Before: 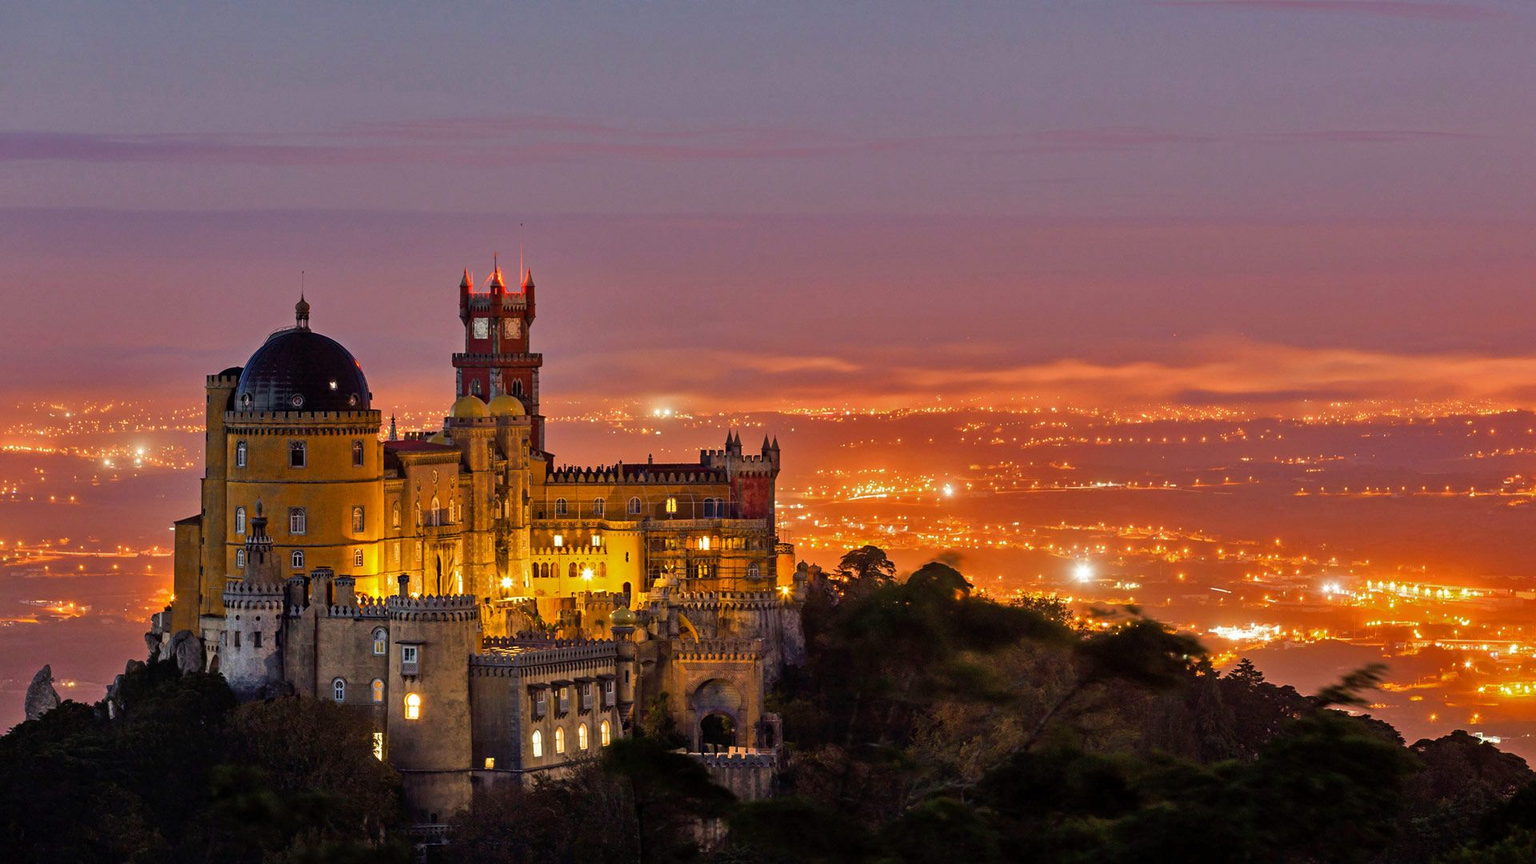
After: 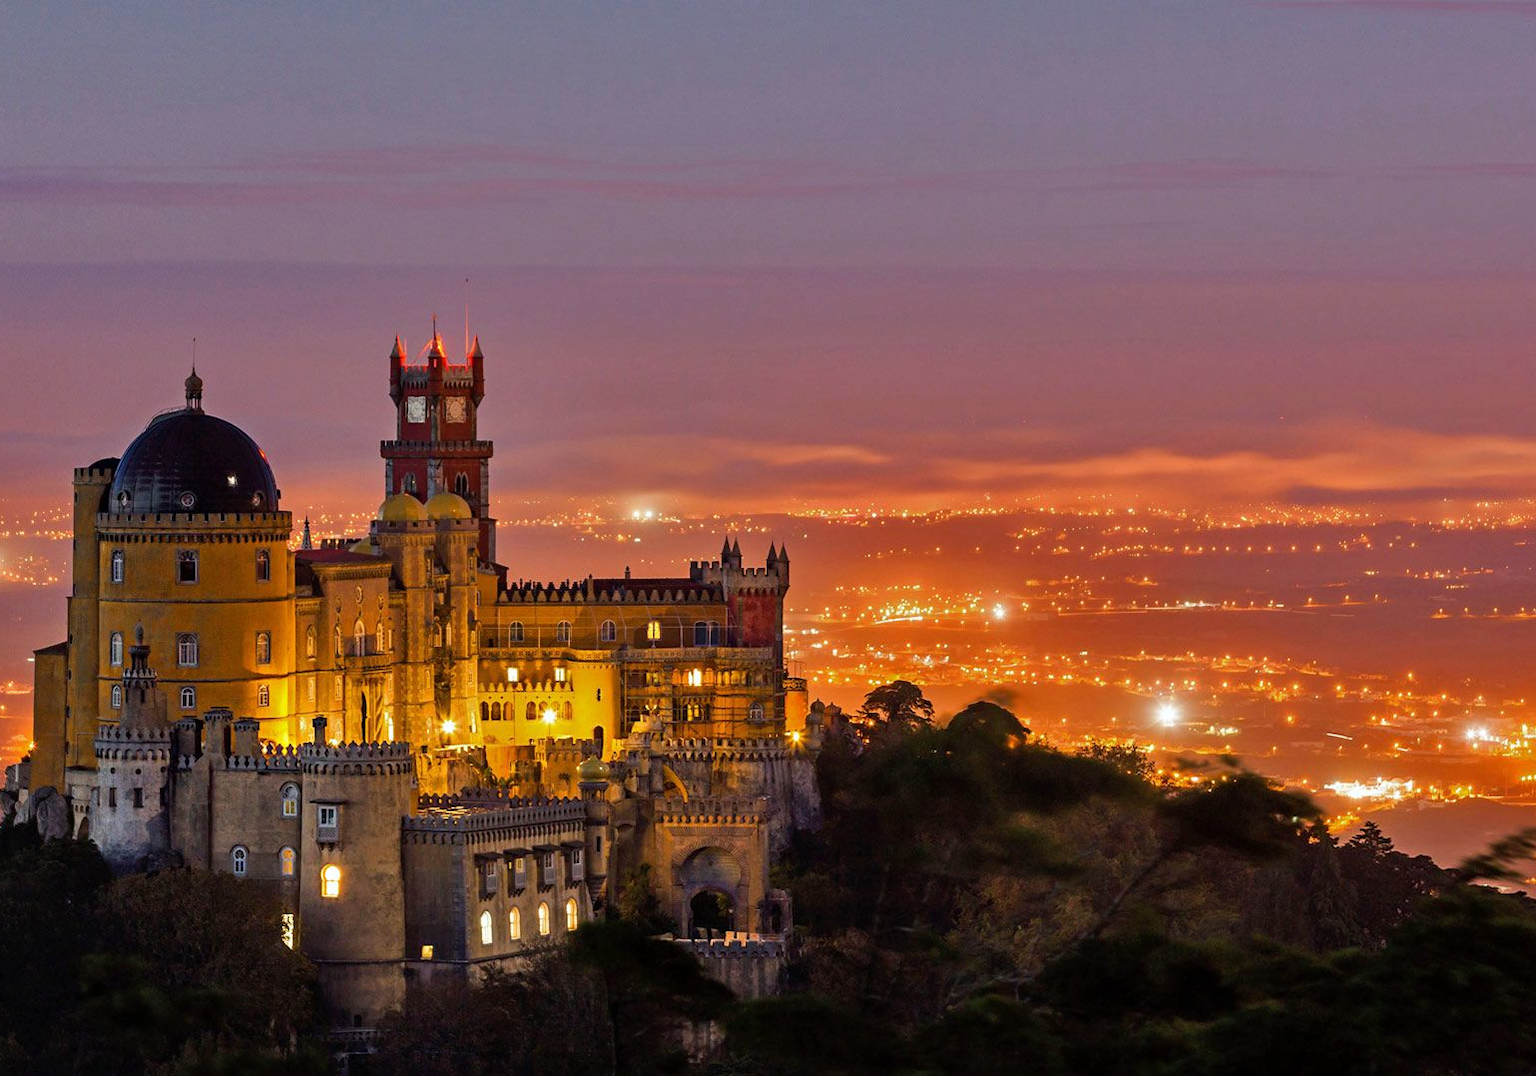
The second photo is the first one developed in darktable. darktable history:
crop and rotate: left 9.597%, right 10.195%
white balance: red 0.988, blue 1.017
